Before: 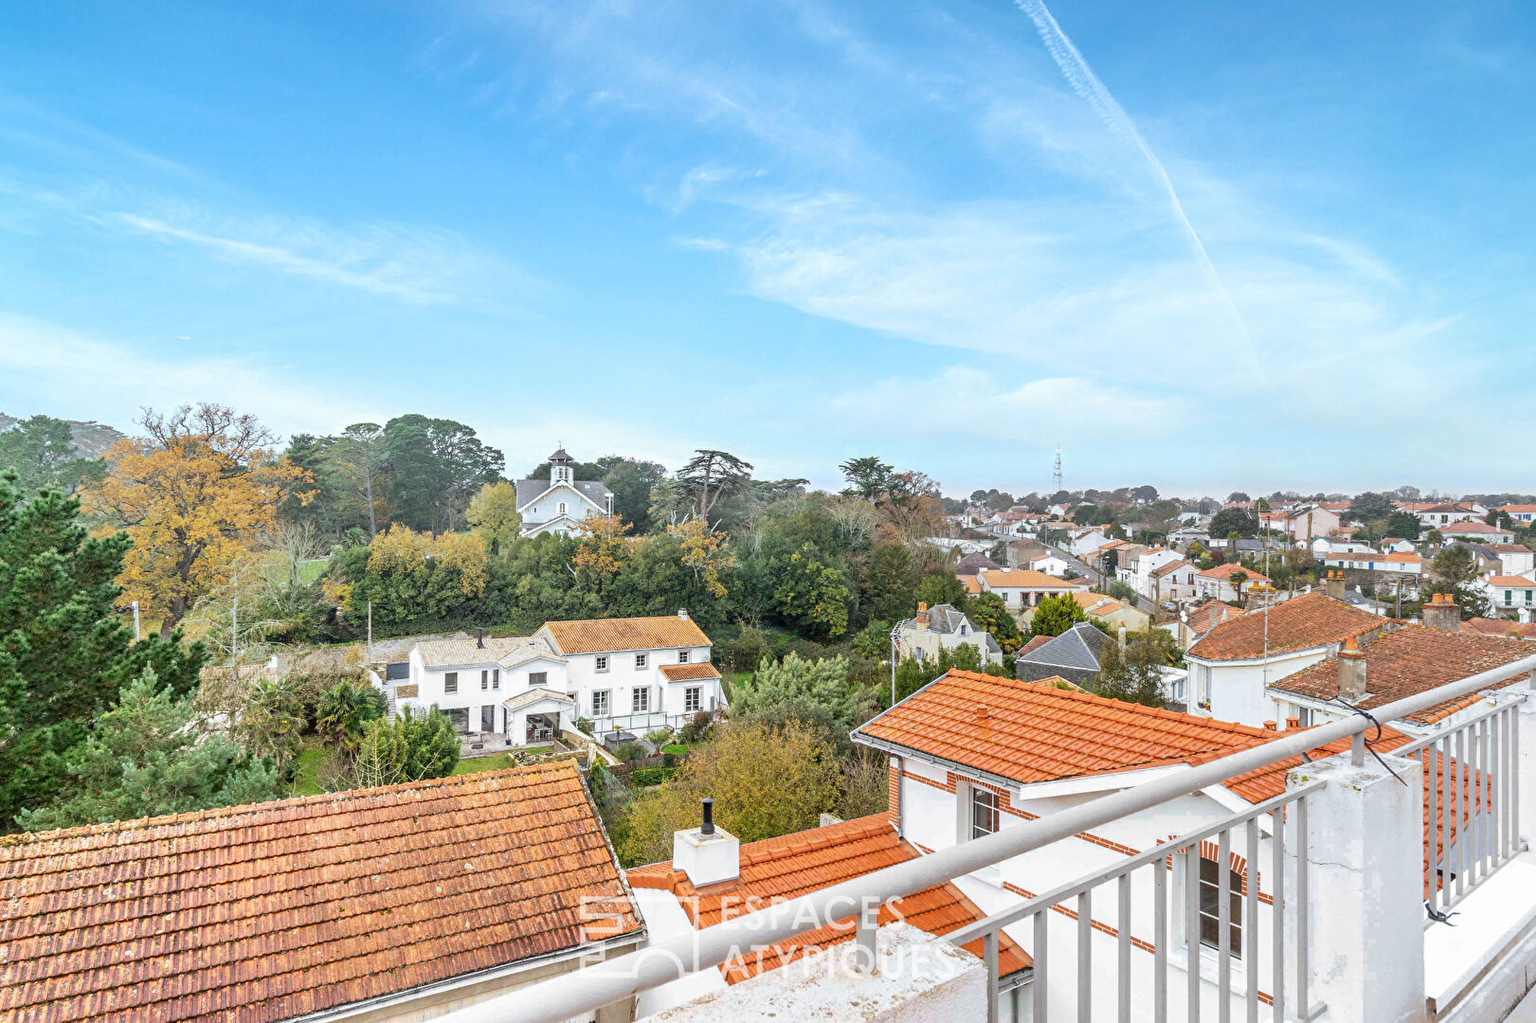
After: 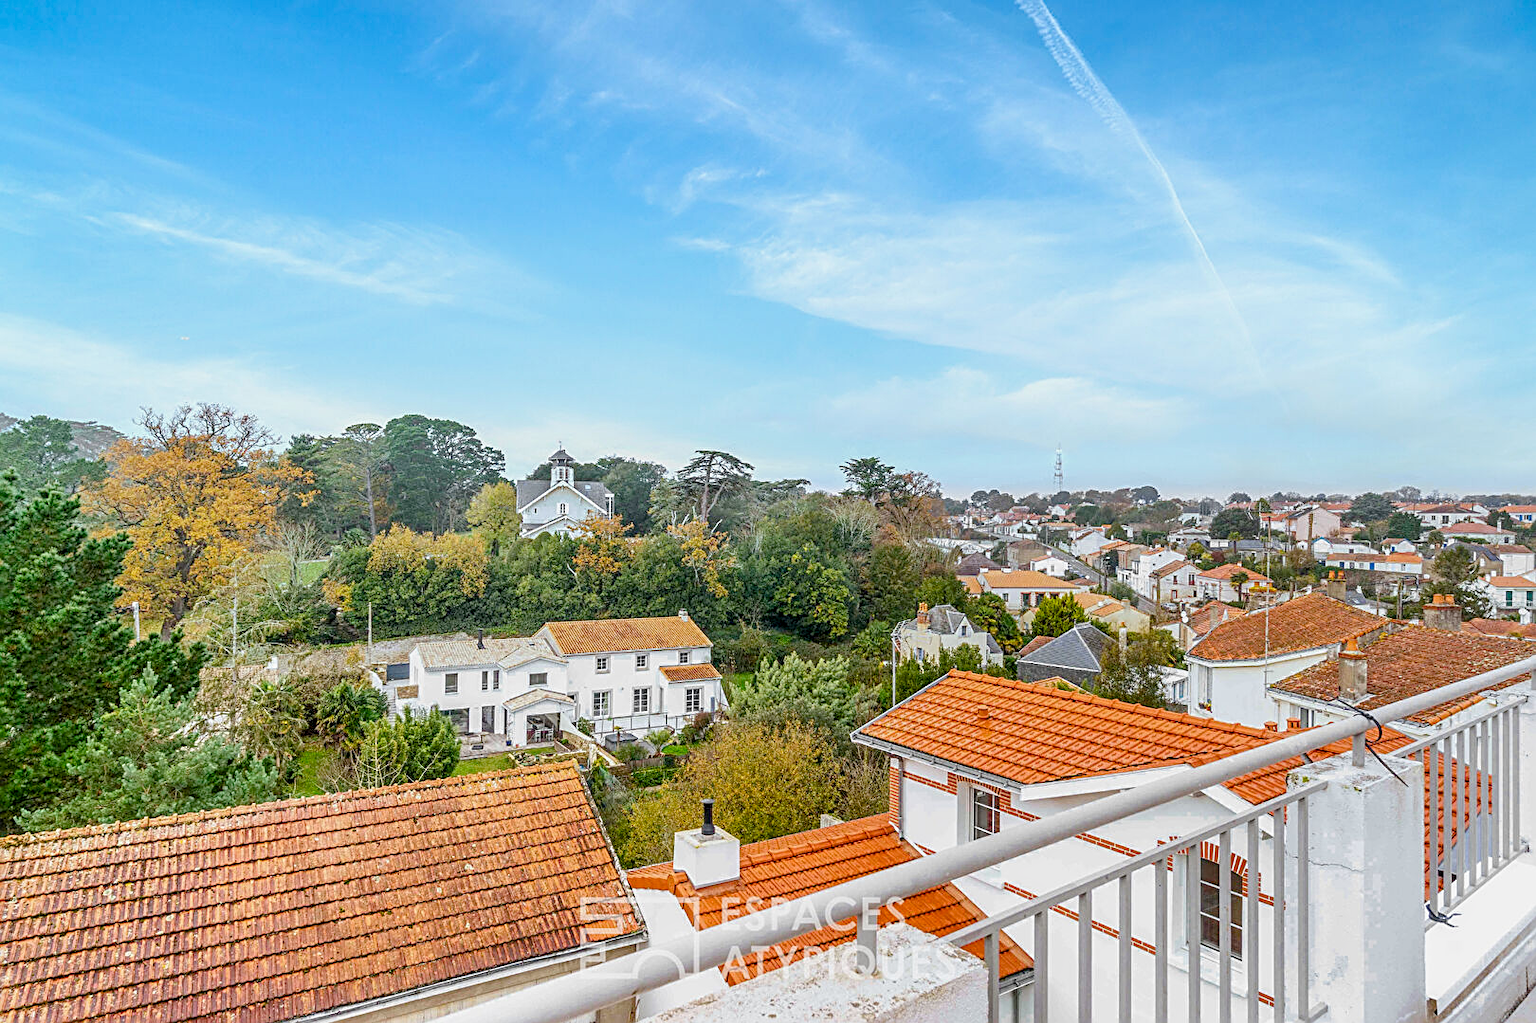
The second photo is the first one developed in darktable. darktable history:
color balance rgb: perceptual saturation grading › global saturation 20%, perceptual saturation grading › highlights -13.972%, perceptual saturation grading › shadows 49.996%, contrast -10.256%
local contrast: on, module defaults
sharpen: on, module defaults
